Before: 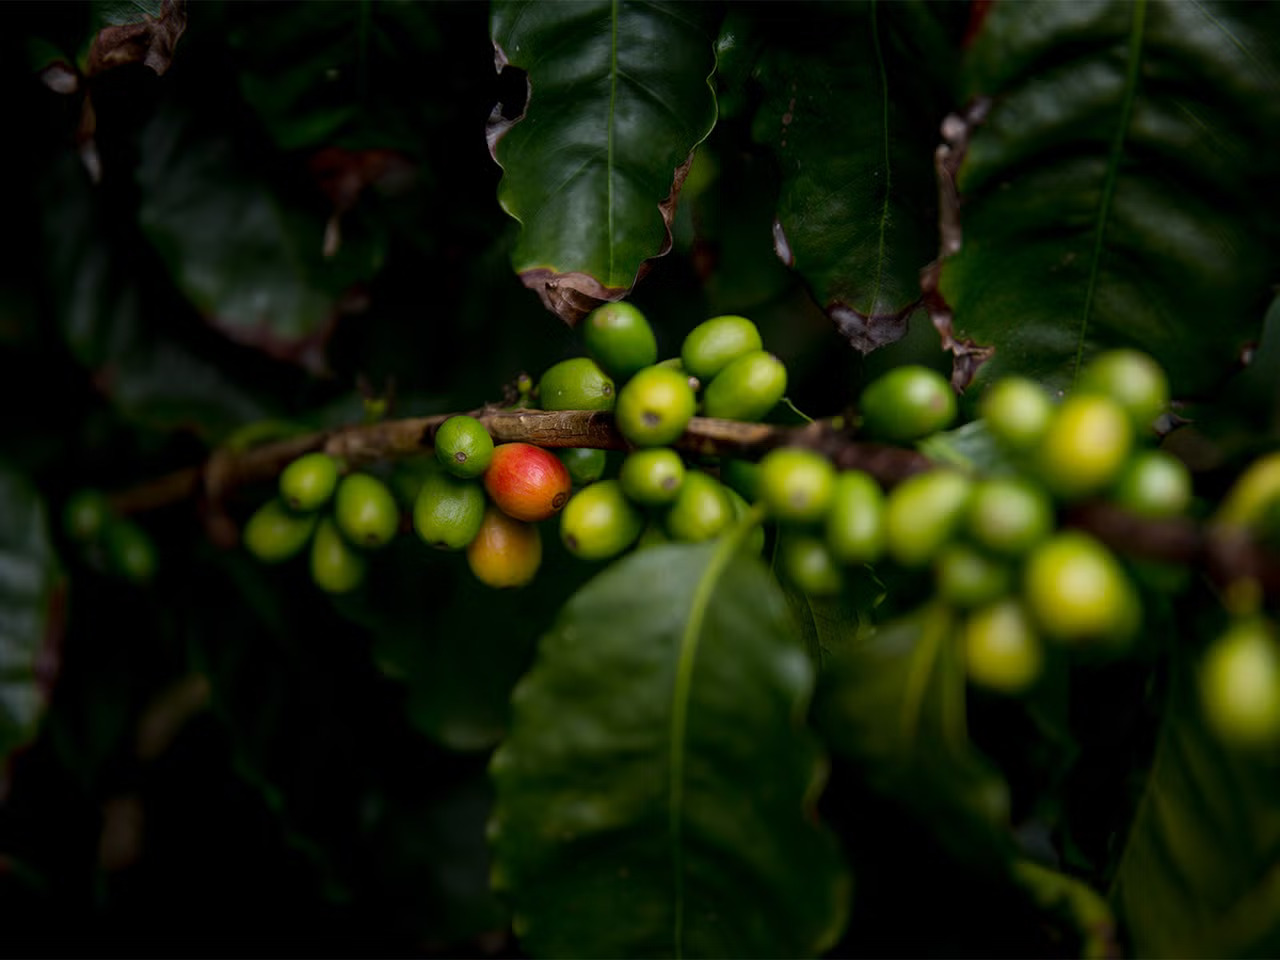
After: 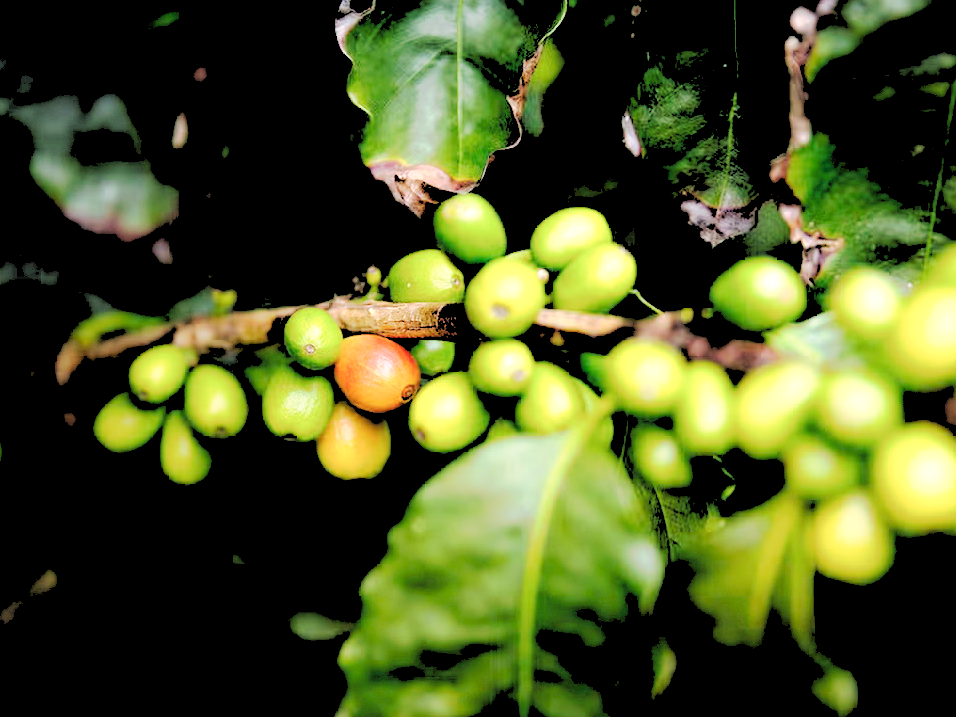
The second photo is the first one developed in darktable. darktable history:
exposure: black level correction 0, exposure 1.45 EV, compensate exposure bias true, compensate highlight preservation false
color balance rgb: on, module defaults
crop and rotate: left 11.831%, top 11.346%, right 13.429%, bottom 13.899%
base curve: curves: ch0 [(0, 0) (0.158, 0.273) (0.879, 0.895) (1, 1)], preserve colors none
tone curve: curves: ch0 [(0, 0) (0.003, 0.024) (0.011, 0.029) (0.025, 0.044) (0.044, 0.072) (0.069, 0.104) (0.1, 0.131) (0.136, 0.159) (0.177, 0.191) (0.224, 0.245) (0.277, 0.298) (0.335, 0.354) (0.399, 0.428) (0.468, 0.503) (0.543, 0.596) (0.623, 0.684) (0.709, 0.781) (0.801, 0.843) (0.898, 0.946) (1, 1)], preserve colors none
white balance: red 1.009, blue 0.985
rgb levels: levels [[0.027, 0.429, 0.996], [0, 0.5, 1], [0, 0.5, 1]]
